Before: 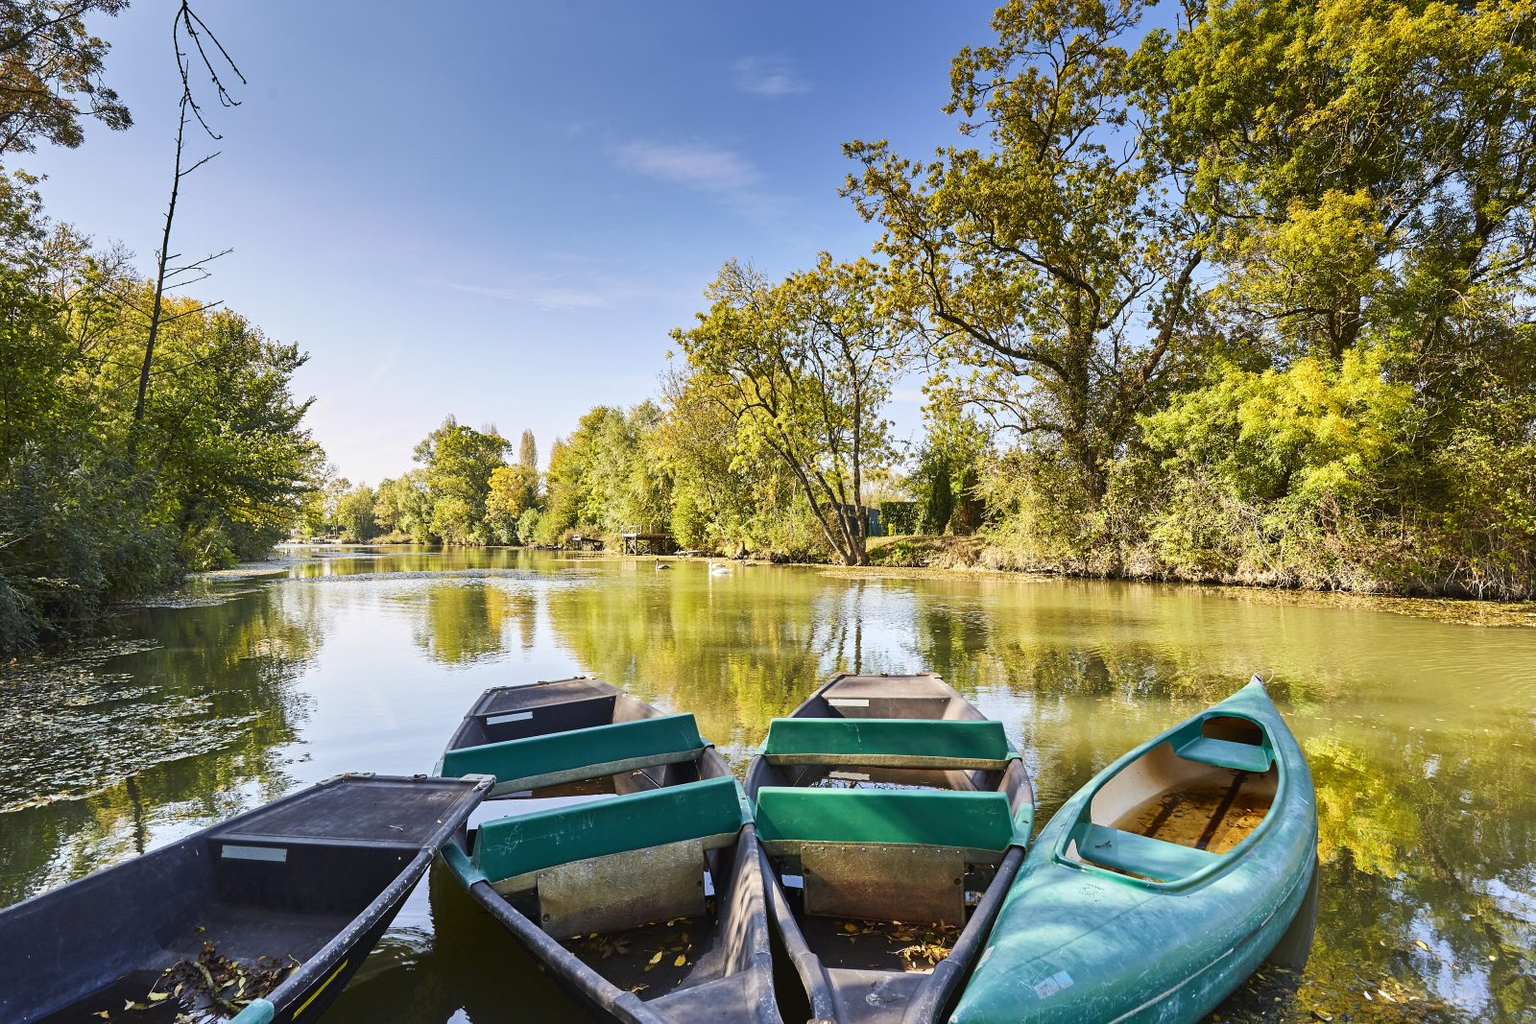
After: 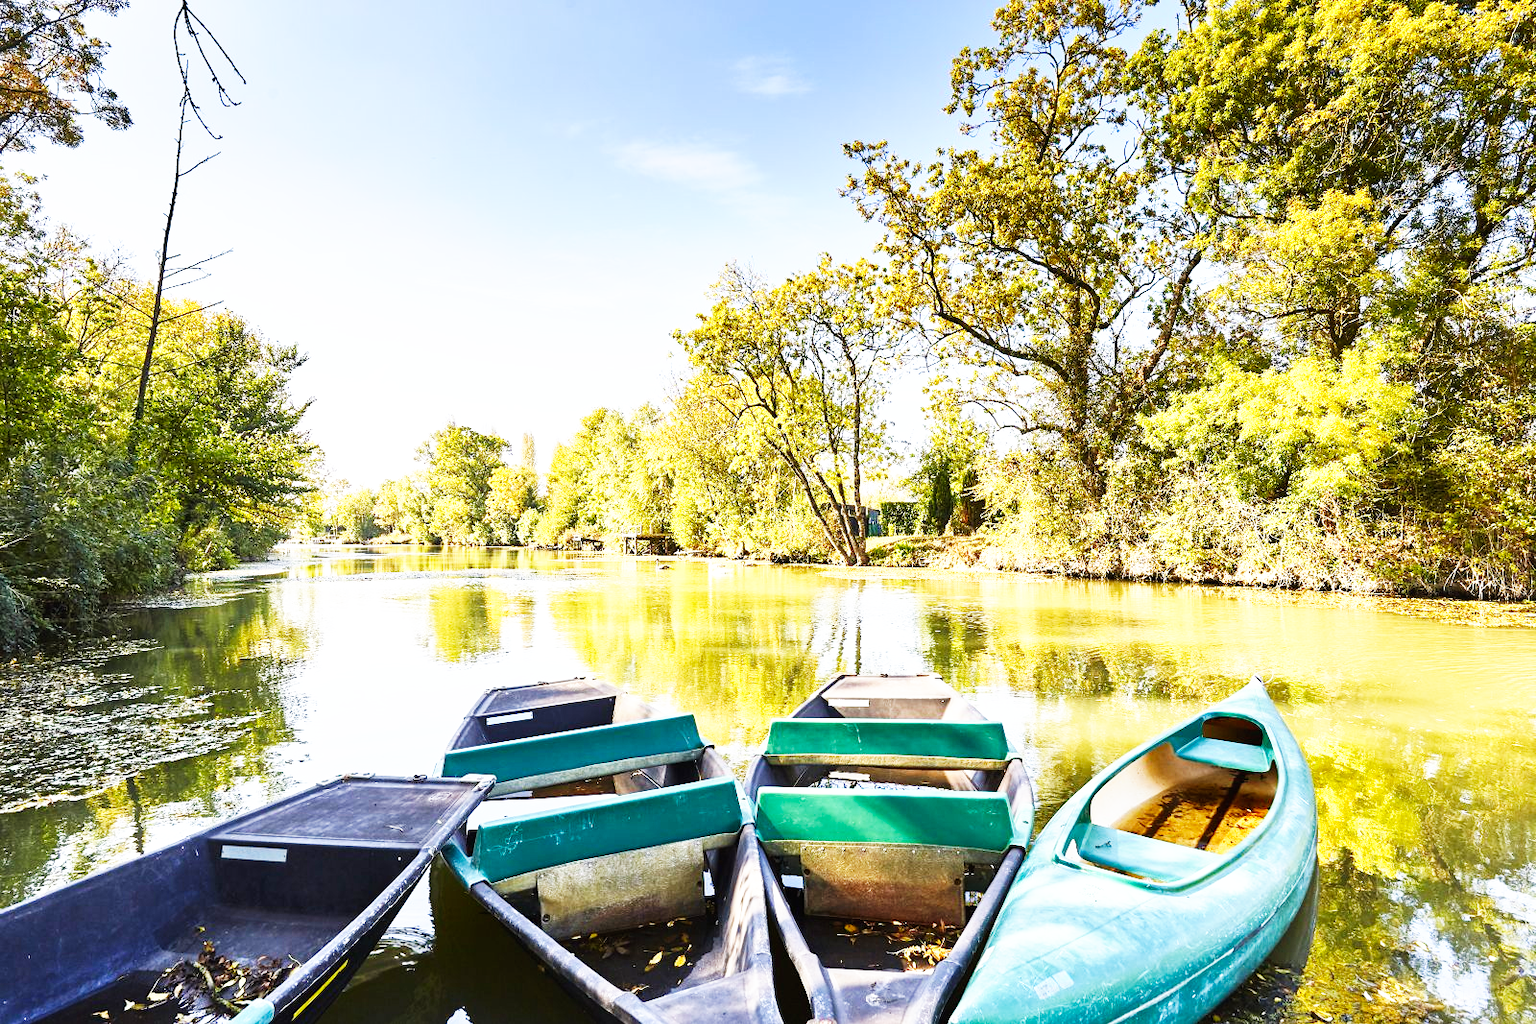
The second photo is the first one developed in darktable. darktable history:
exposure: exposure 0.364 EV, compensate exposure bias true, compensate highlight preservation false
base curve: curves: ch0 [(0, 0) (0.007, 0.004) (0.027, 0.03) (0.046, 0.07) (0.207, 0.54) (0.442, 0.872) (0.673, 0.972) (1, 1)], preserve colors none
